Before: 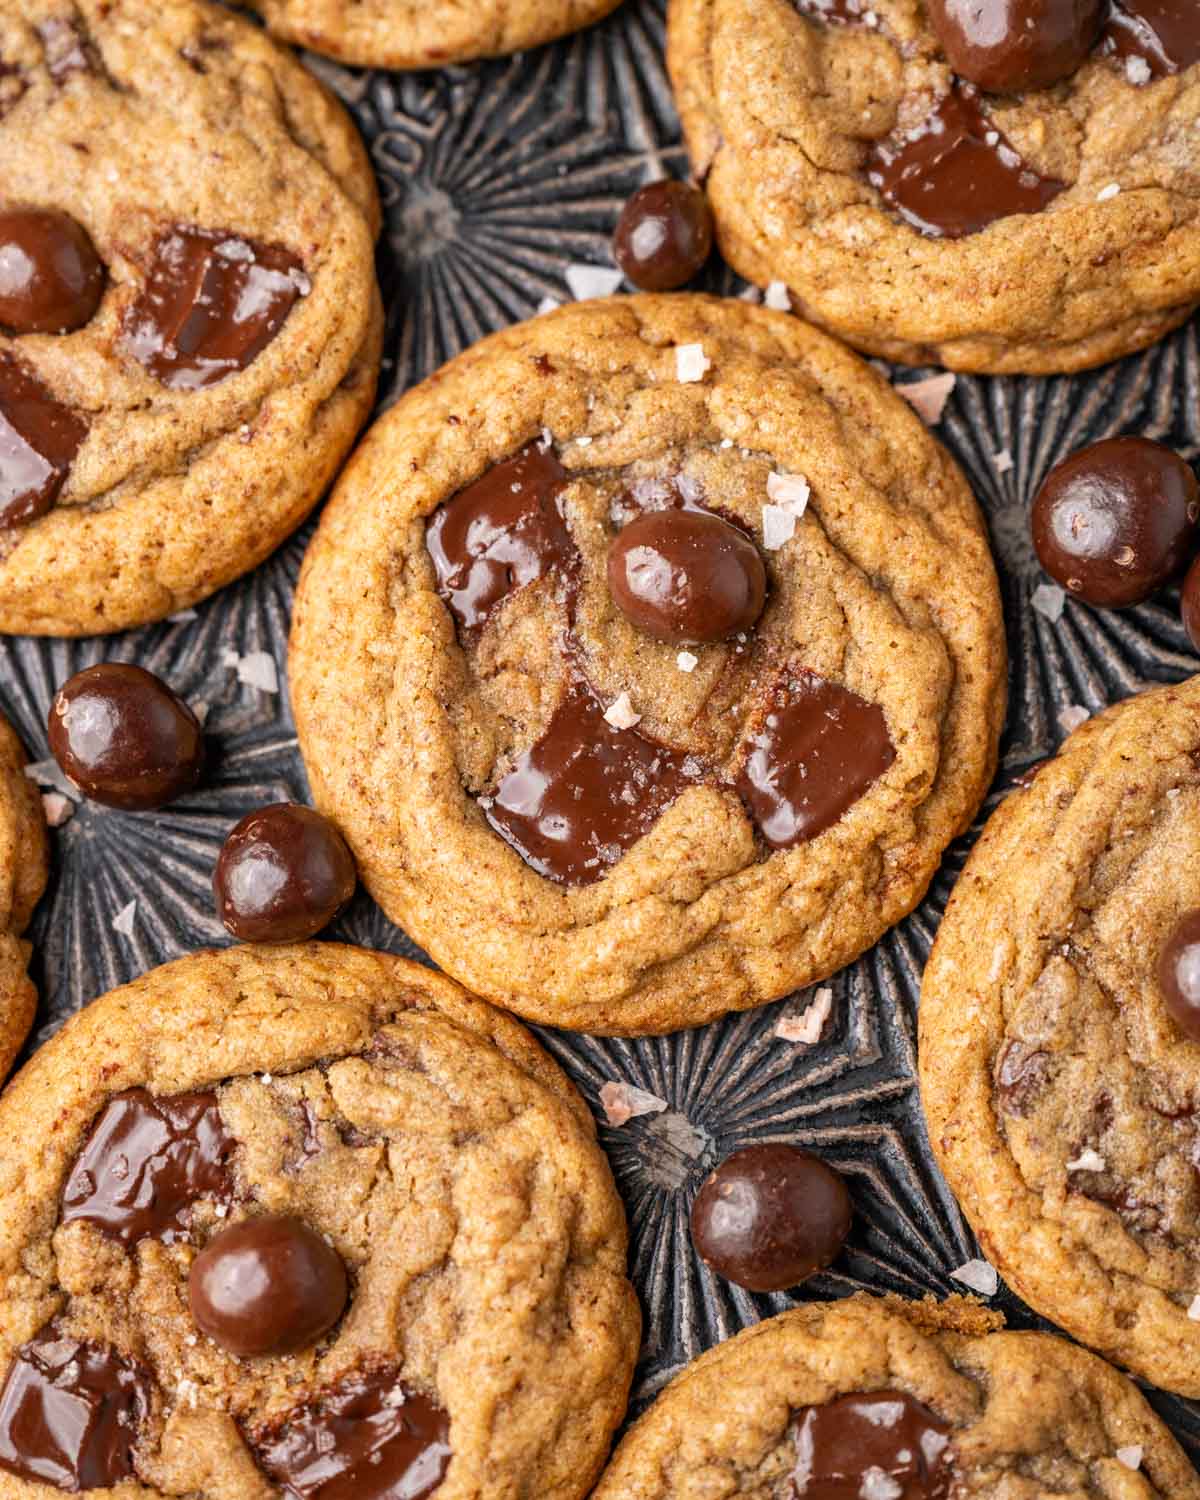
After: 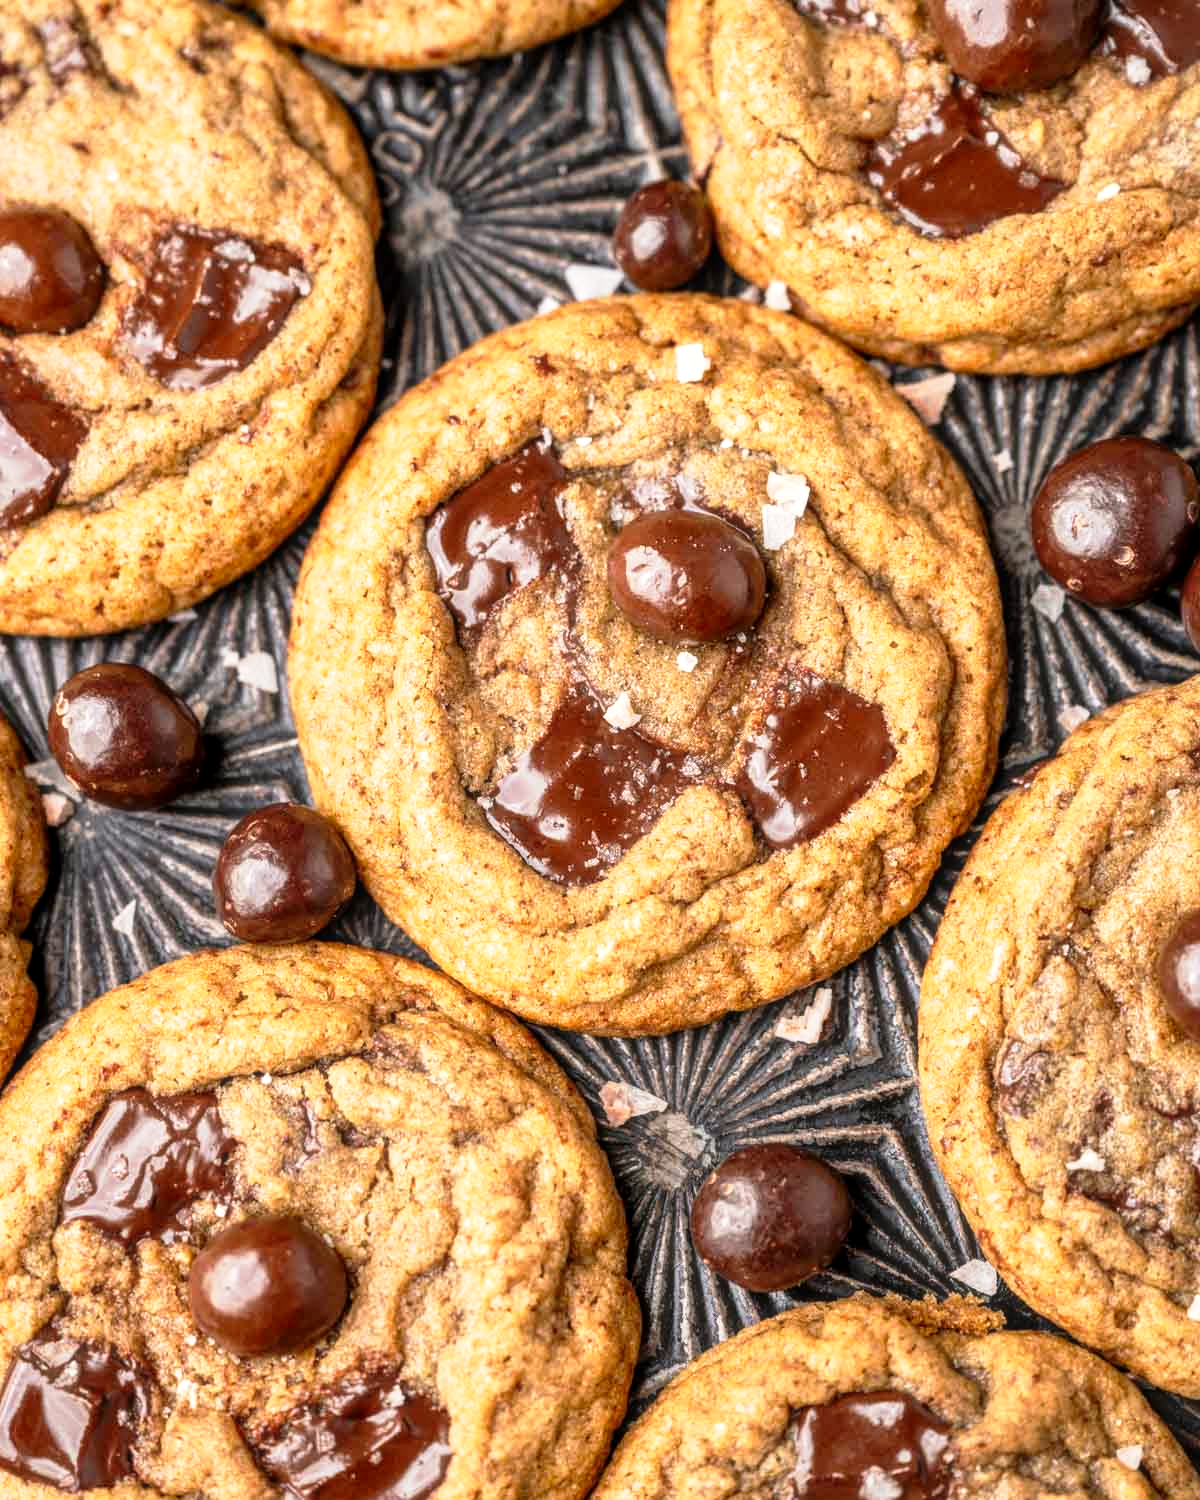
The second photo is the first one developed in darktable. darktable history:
exposure: black level correction 0.001, exposure 0.498 EV, compensate highlight preservation false
local contrast: on, module defaults
haze removal: strength -0.1, compatibility mode true, adaptive false
tone curve: curves: ch0 [(0, 0) (0.058, 0.037) (0.214, 0.183) (0.304, 0.288) (0.561, 0.554) (0.687, 0.677) (0.768, 0.768) (0.858, 0.861) (0.987, 0.945)]; ch1 [(0, 0) (0.172, 0.123) (0.312, 0.296) (0.432, 0.448) (0.471, 0.469) (0.502, 0.5) (0.521, 0.505) (0.565, 0.569) (0.663, 0.663) (0.703, 0.721) (0.857, 0.917) (1, 1)]; ch2 [(0, 0) (0.411, 0.424) (0.485, 0.497) (0.502, 0.5) (0.517, 0.511) (0.556, 0.551) (0.626, 0.594) (0.709, 0.661) (1, 1)], preserve colors none
